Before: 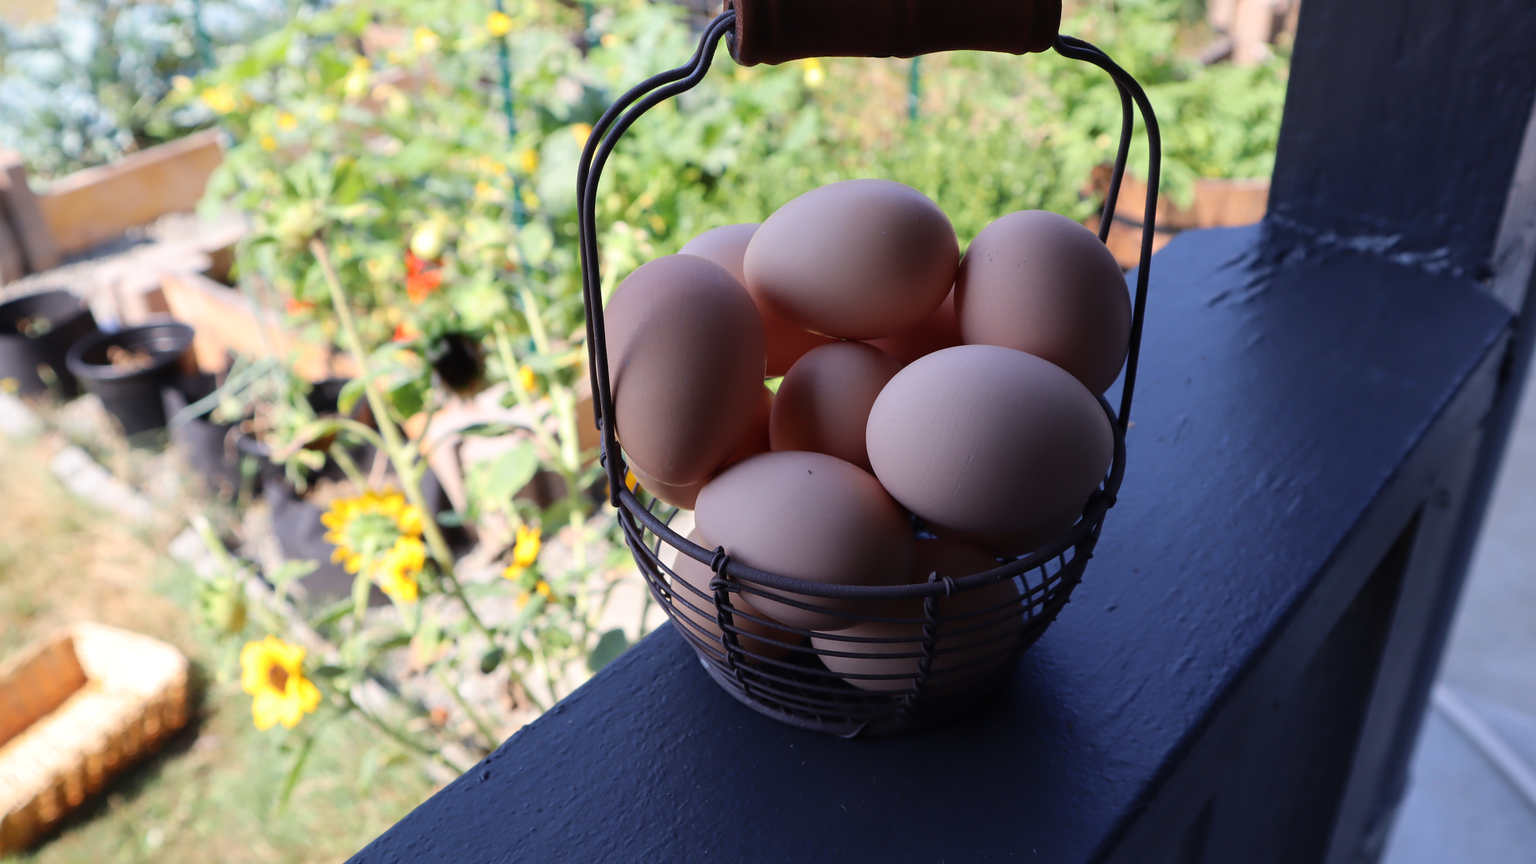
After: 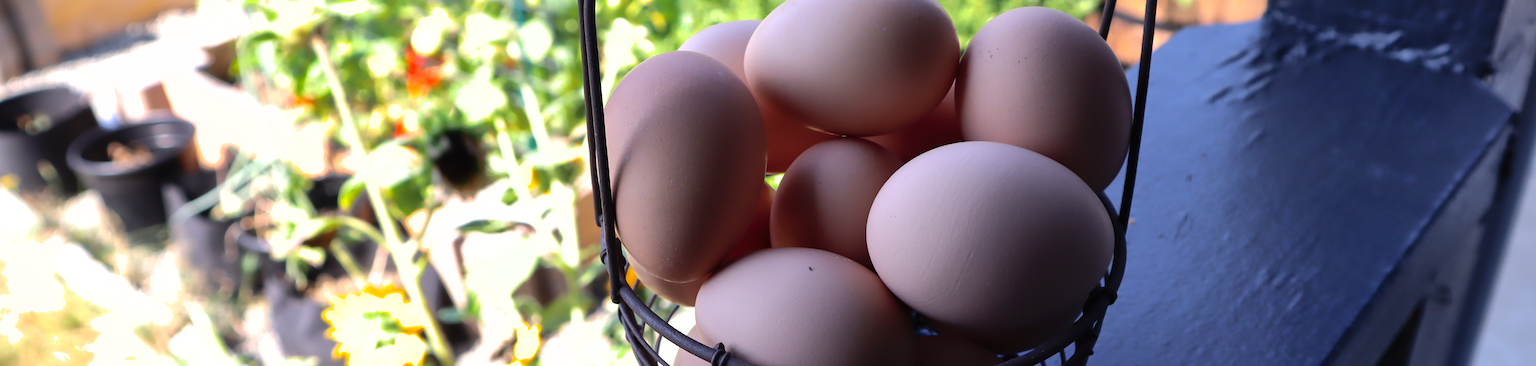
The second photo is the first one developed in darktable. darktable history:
shadows and highlights: highlights color adjustment 77.58%
tone equalizer: -8 EV -0.787 EV, -7 EV -0.733 EV, -6 EV -0.604 EV, -5 EV -0.379 EV, -3 EV 0.372 EV, -2 EV 0.6 EV, -1 EV 0.679 EV, +0 EV 0.723 EV, edges refinement/feathering 500, mask exposure compensation -1.57 EV, preserve details no
crop and rotate: top 23.581%, bottom 33.998%
